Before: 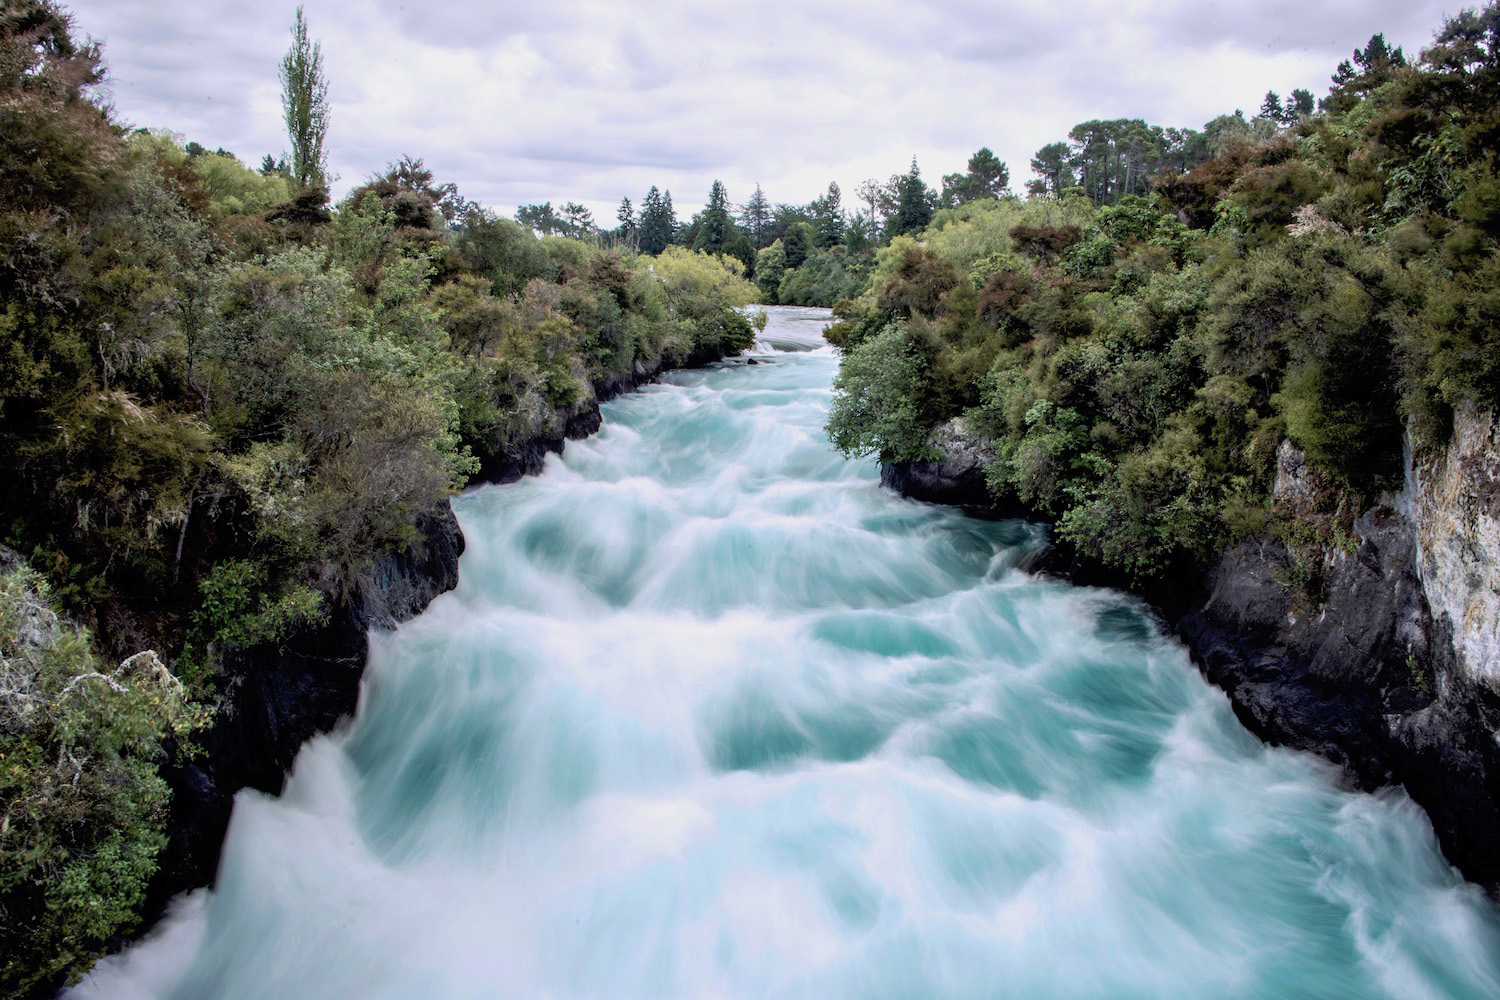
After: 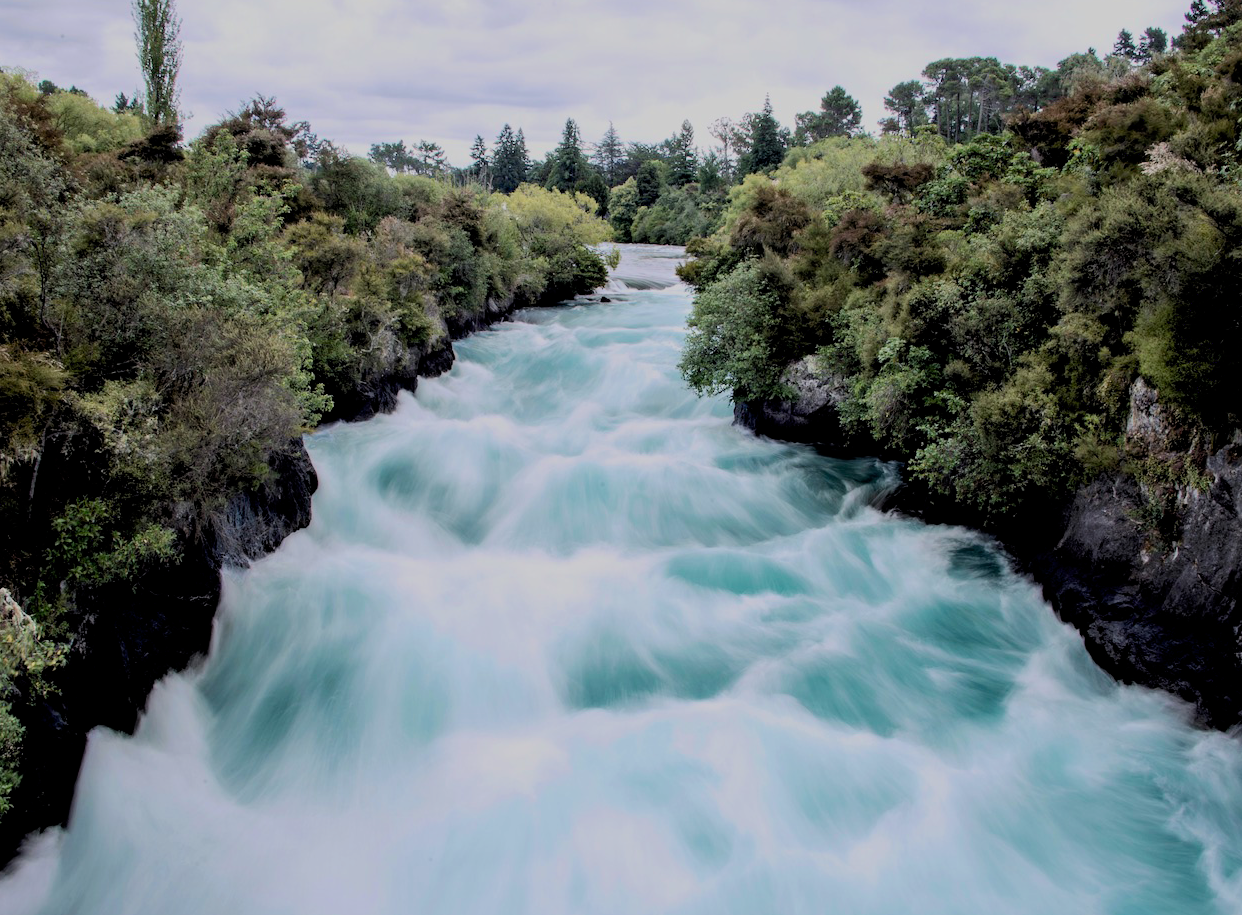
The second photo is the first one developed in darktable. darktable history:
crop: left 9.807%, top 6.259%, right 7.334%, bottom 2.177%
filmic rgb: black relative exposure -7.65 EV, white relative exposure 4.56 EV, hardness 3.61, color science v6 (2022)
